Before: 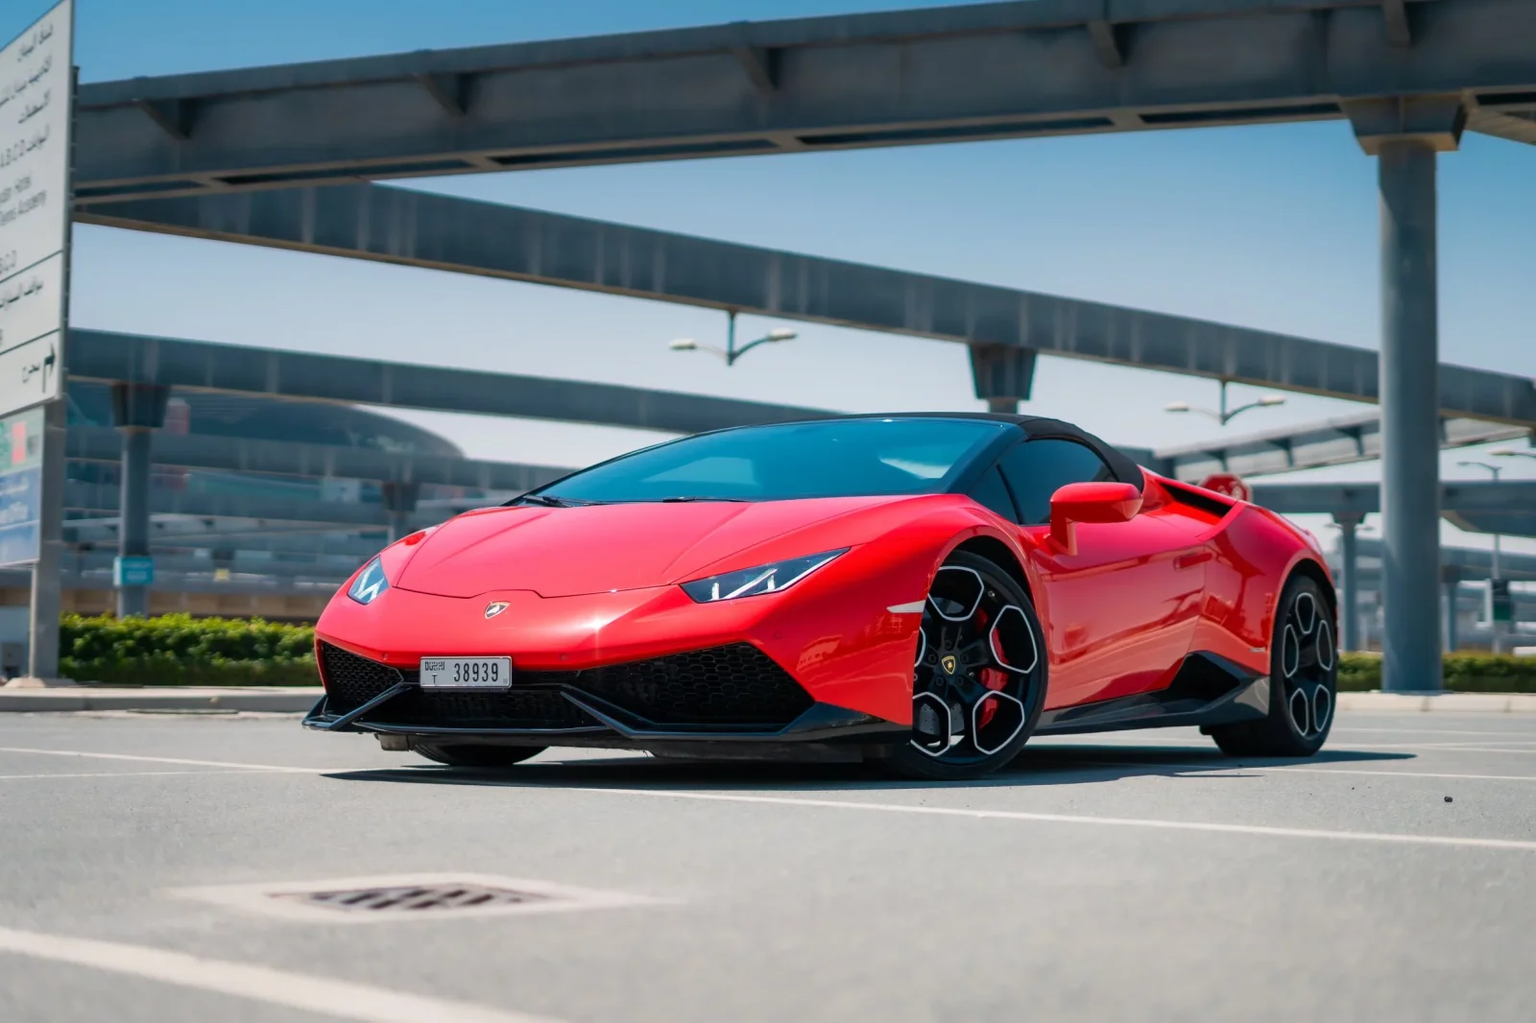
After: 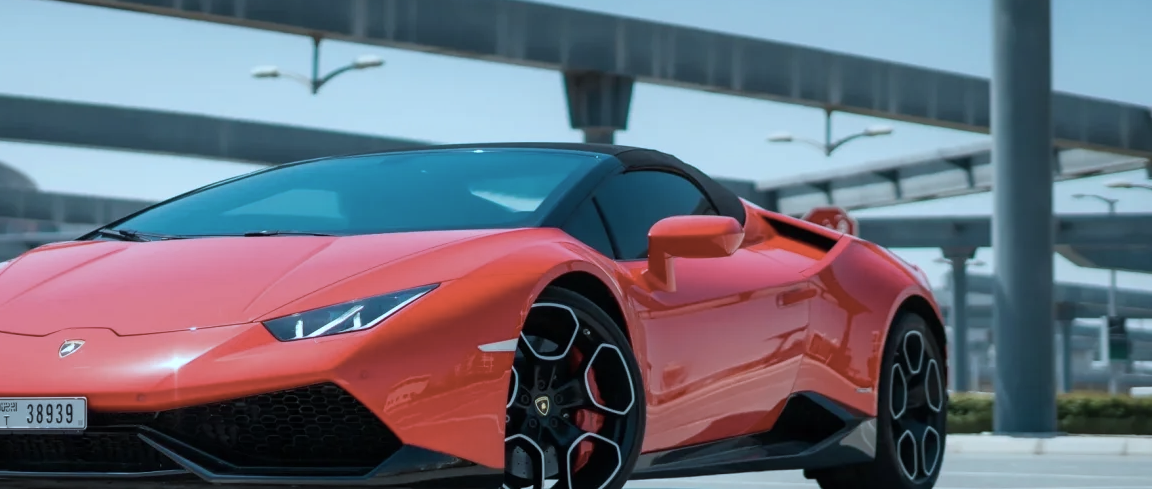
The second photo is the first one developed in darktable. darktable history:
color correction: highlights a* -12.64, highlights b* -18.1, saturation 0.7
crop and rotate: left 27.938%, top 27.046%, bottom 27.046%
